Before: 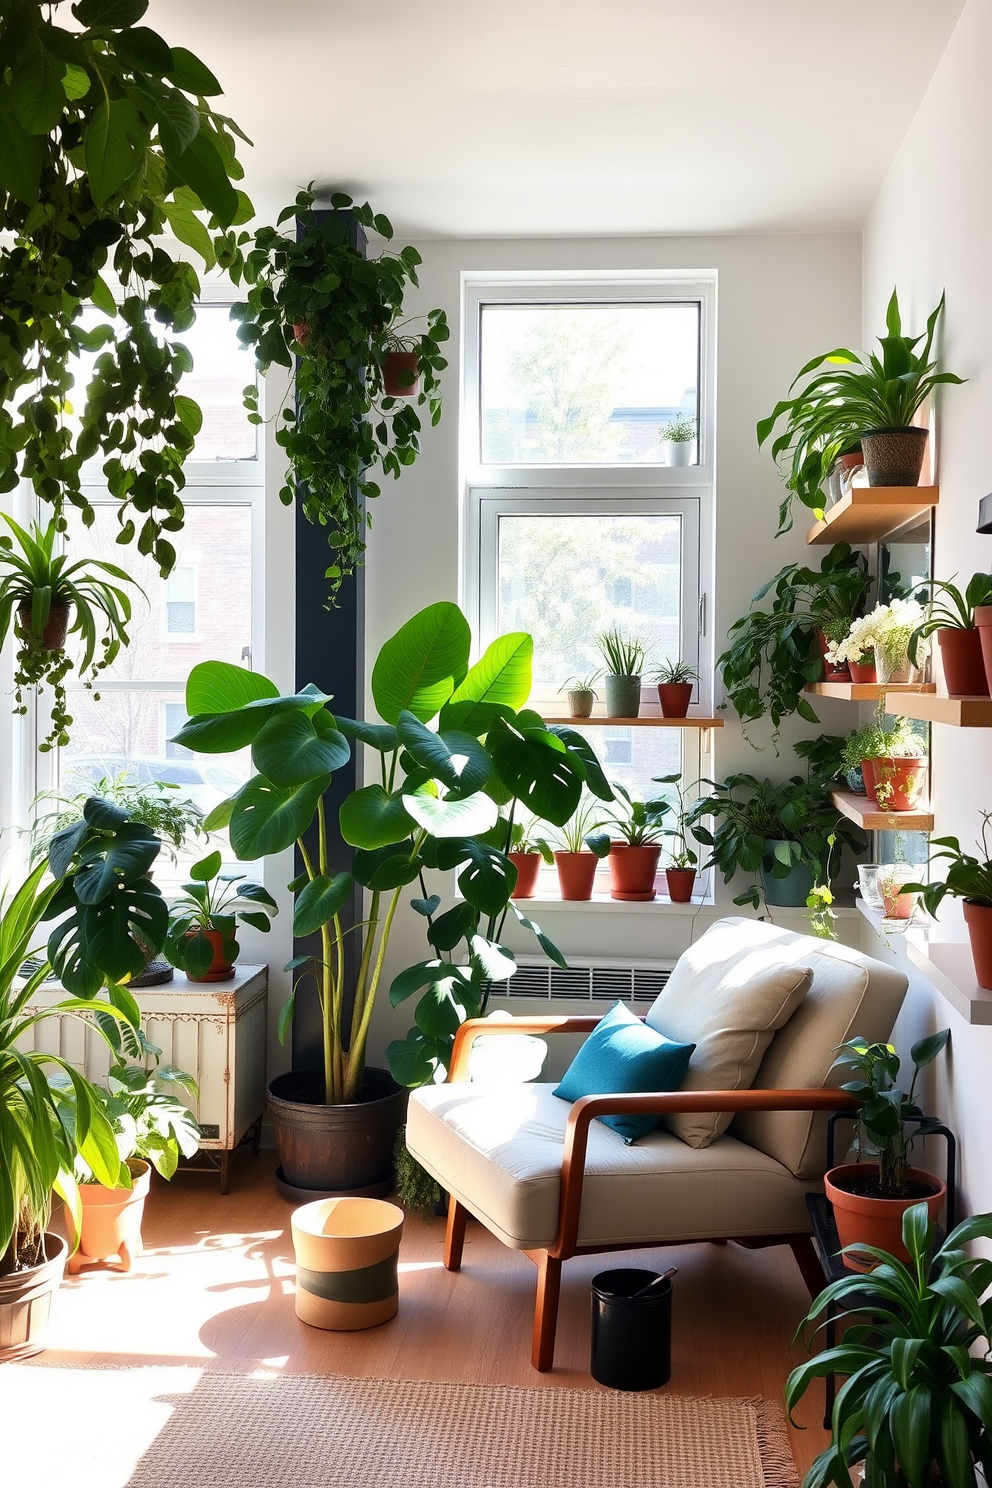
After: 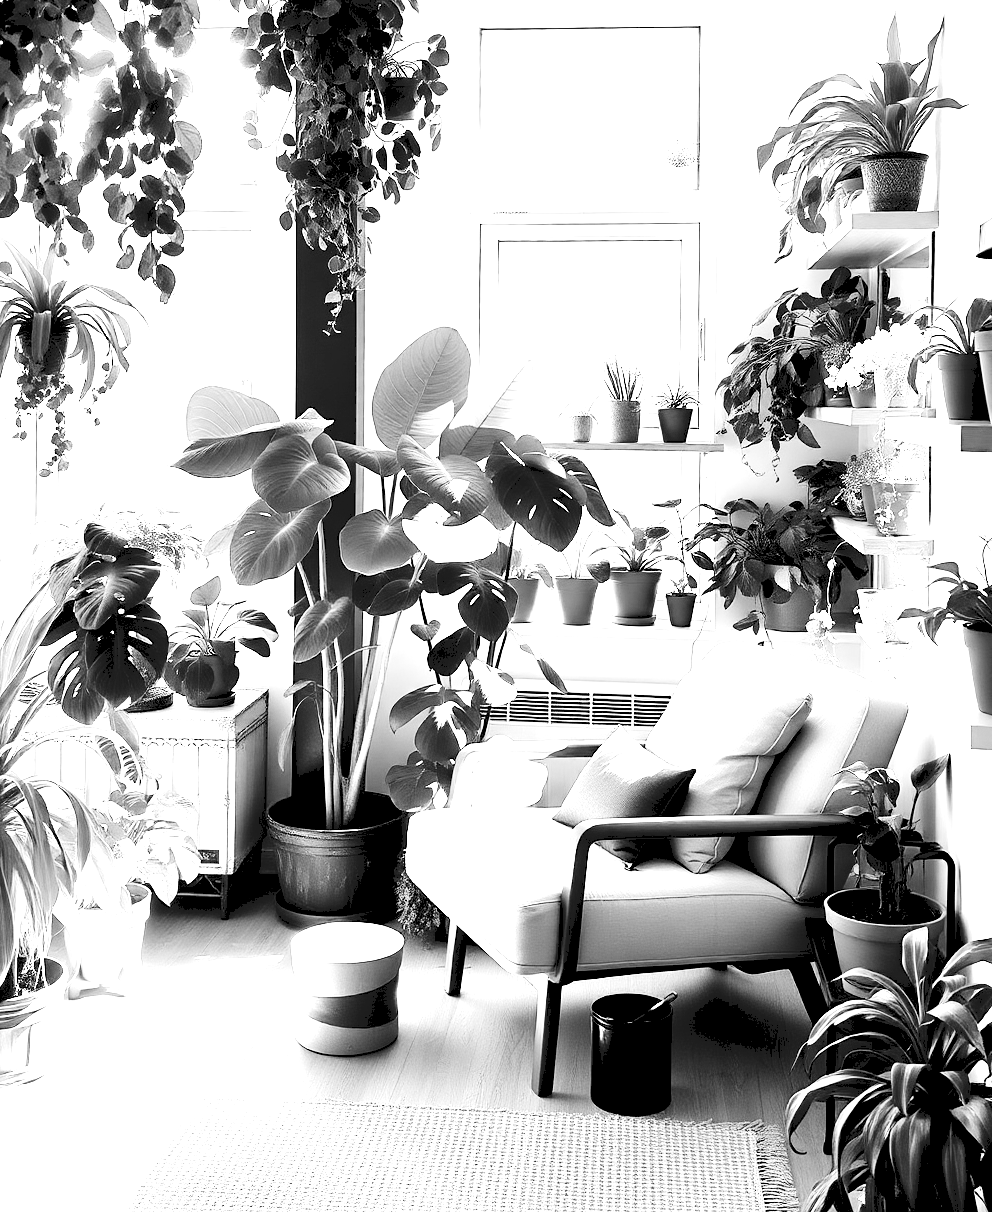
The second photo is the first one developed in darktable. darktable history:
exposure: black level correction 0, exposure 1.75 EV, compensate exposure bias true, compensate highlight preservation false
color balance rgb: perceptual saturation grading › global saturation 40%, global vibrance 15%
sharpen: amount 0.2
rgb levels: levels [[0.034, 0.472, 0.904], [0, 0.5, 1], [0, 0.5, 1]]
crop and rotate: top 18.507%
monochrome: on, module defaults
tone curve: curves: ch0 [(0, 0) (0.003, 0.108) (0.011, 0.108) (0.025, 0.108) (0.044, 0.113) (0.069, 0.113) (0.1, 0.121) (0.136, 0.136) (0.177, 0.16) (0.224, 0.192) (0.277, 0.246) (0.335, 0.324) (0.399, 0.419) (0.468, 0.518) (0.543, 0.622) (0.623, 0.721) (0.709, 0.815) (0.801, 0.893) (0.898, 0.949) (1, 1)], preserve colors none
